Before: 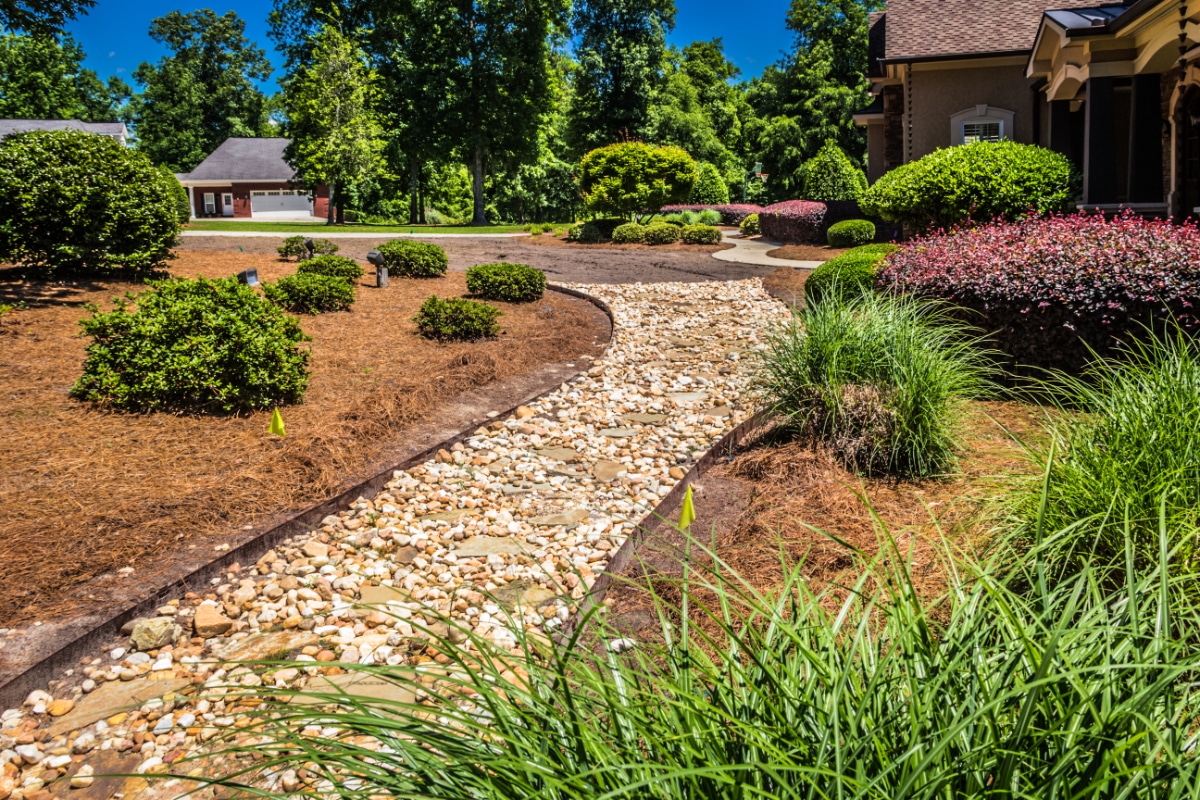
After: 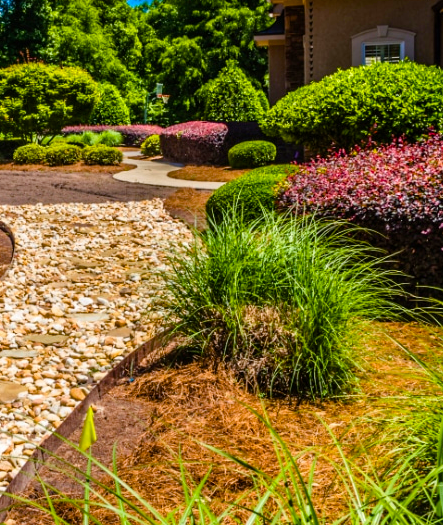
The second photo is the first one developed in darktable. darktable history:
color balance rgb: perceptual saturation grading › global saturation 20%, perceptual saturation grading › highlights -25%, perceptual saturation grading › shadows 25%, global vibrance 50%
crop and rotate: left 49.936%, top 10.094%, right 13.136%, bottom 24.256%
